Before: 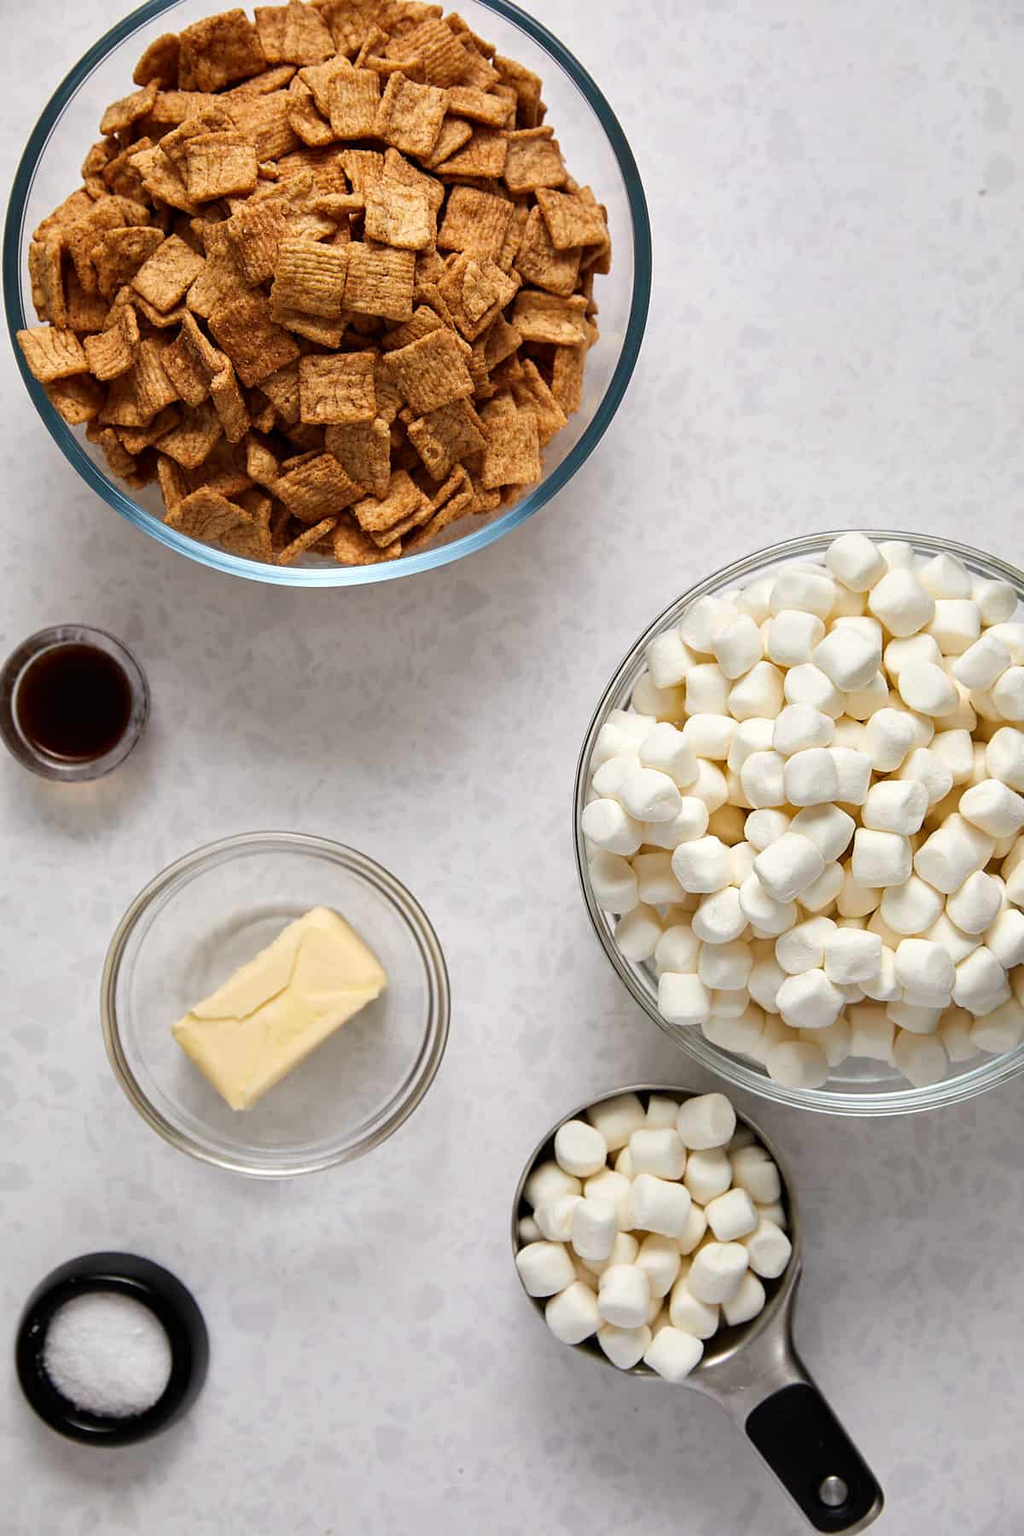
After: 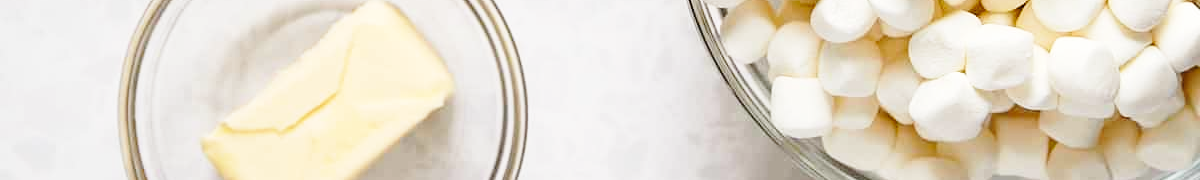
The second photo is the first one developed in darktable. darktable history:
base curve: curves: ch0 [(0, 0) (0.028, 0.03) (0.121, 0.232) (0.46, 0.748) (0.859, 0.968) (1, 1)], preserve colors none
crop and rotate: top 59.084%, bottom 30.916%
